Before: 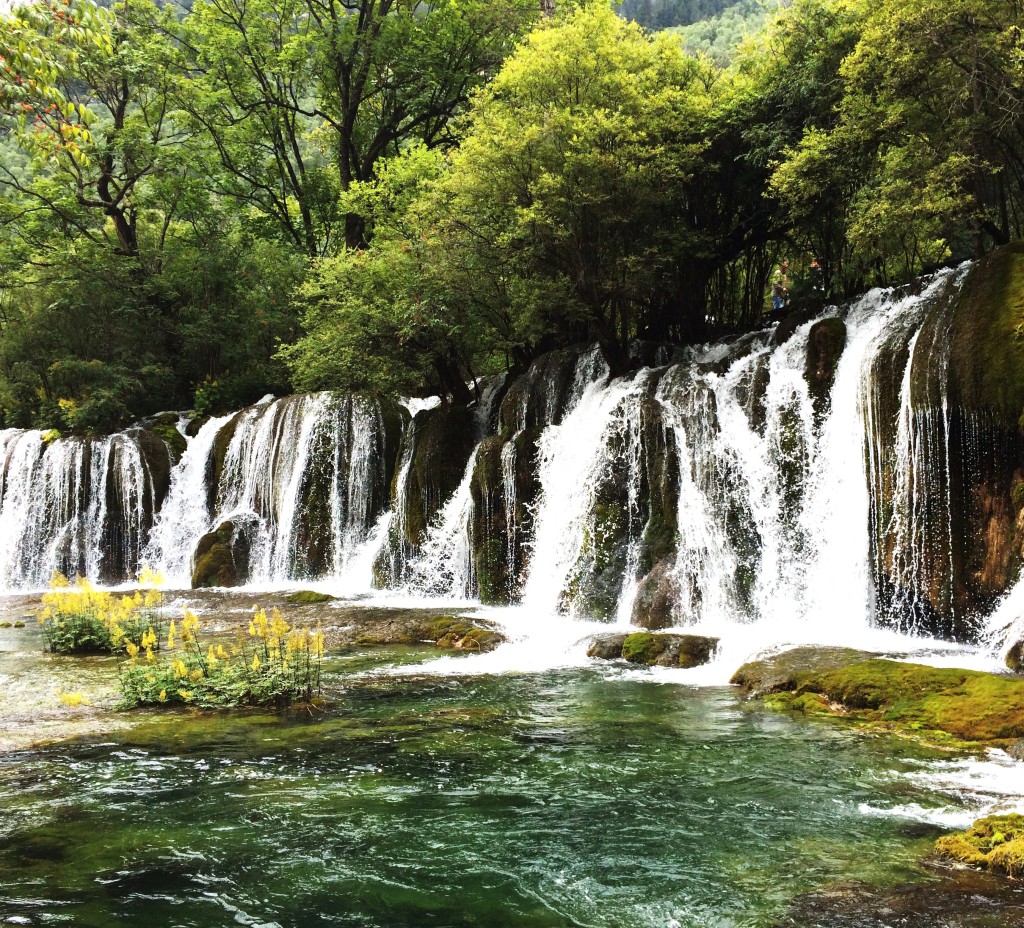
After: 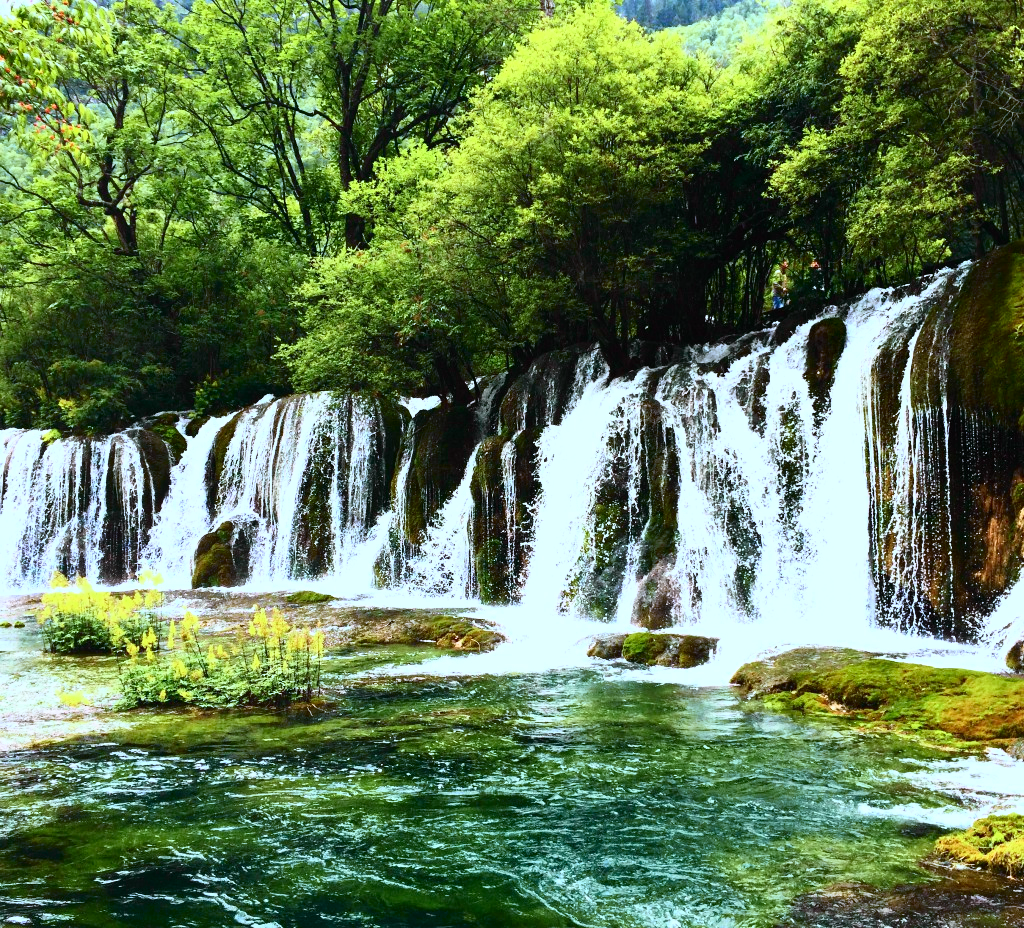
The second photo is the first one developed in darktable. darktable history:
tone curve: curves: ch0 [(0, 0.003) (0.044, 0.032) (0.12, 0.089) (0.19, 0.164) (0.269, 0.269) (0.473, 0.533) (0.595, 0.695) (0.718, 0.823) (0.855, 0.931) (1, 0.982)]; ch1 [(0, 0) (0.243, 0.245) (0.427, 0.387) (0.493, 0.481) (0.501, 0.5) (0.521, 0.528) (0.554, 0.586) (0.607, 0.655) (0.671, 0.735) (0.796, 0.85) (1, 1)]; ch2 [(0, 0) (0.249, 0.216) (0.357, 0.317) (0.448, 0.432) (0.478, 0.492) (0.498, 0.499) (0.517, 0.519) (0.537, 0.57) (0.569, 0.623) (0.61, 0.663) (0.706, 0.75) (0.808, 0.809) (0.991, 0.968)], color space Lab, independent channels, preserve colors none
white balance: red 0.948, green 1.02, blue 1.176
shadows and highlights: shadows 12, white point adjustment 1.2, soften with gaussian
